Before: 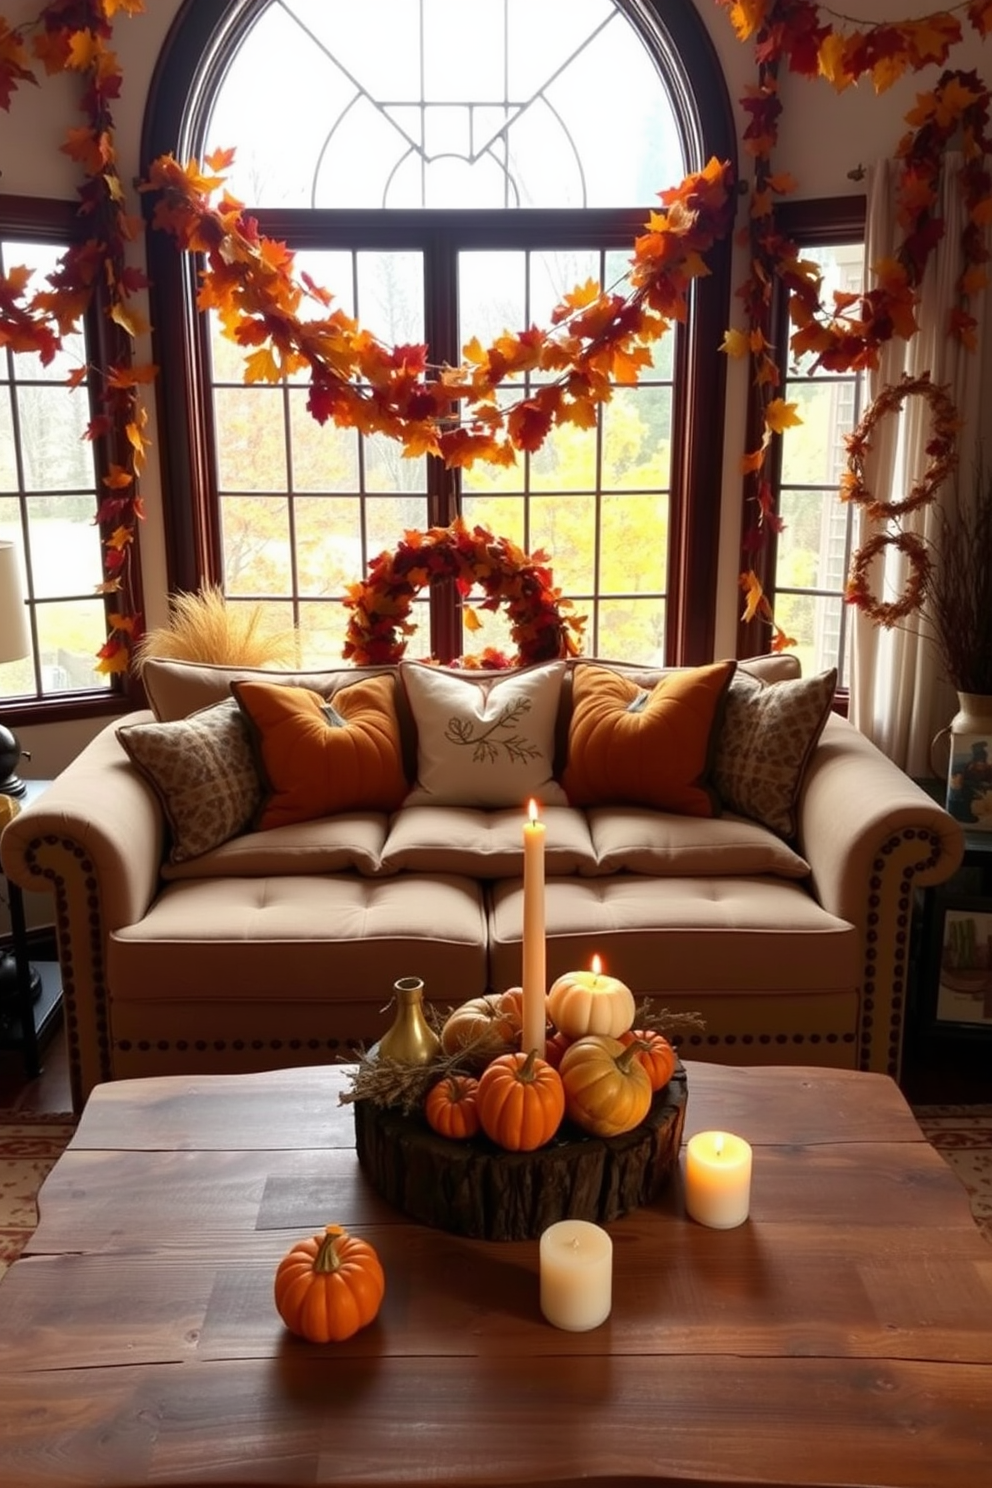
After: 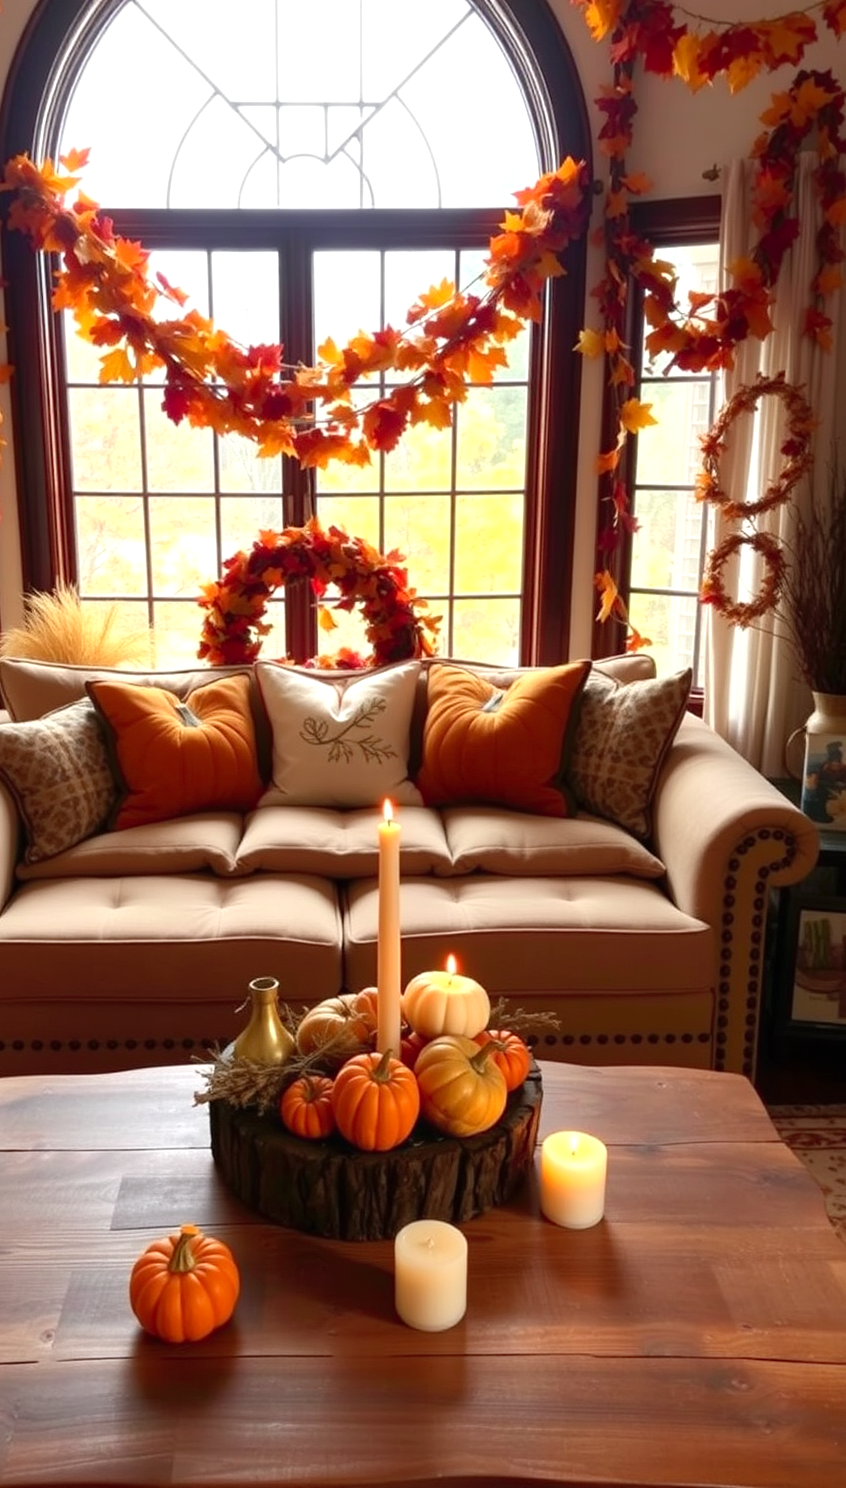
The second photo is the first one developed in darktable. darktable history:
crop and rotate: left 14.681%
levels: levels [0, 0.435, 0.917]
